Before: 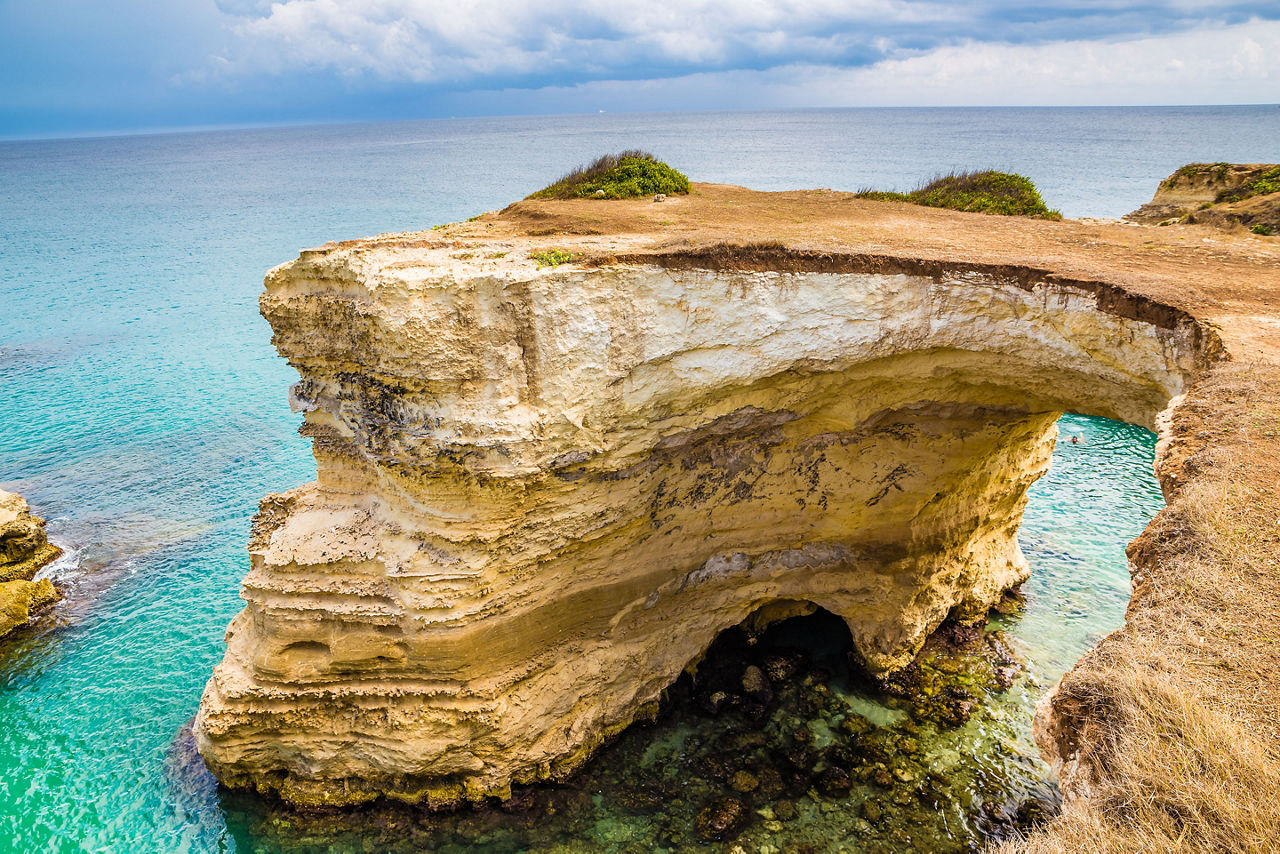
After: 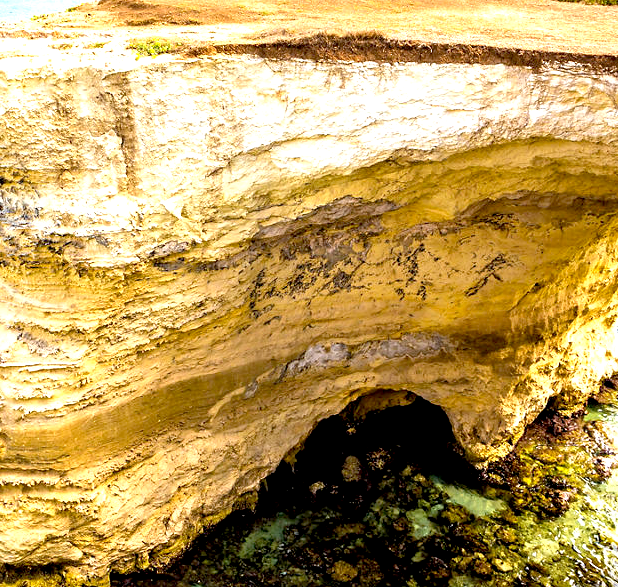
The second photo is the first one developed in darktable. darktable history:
tone equalizer: edges refinement/feathering 500, mask exposure compensation -1.57 EV, preserve details no
crop: left 31.38%, top 24.663%, right 20.326%, bottom 6.565%
exposure: black level correction 0.01, exposure 1 EV, compensate highlight preservation false
